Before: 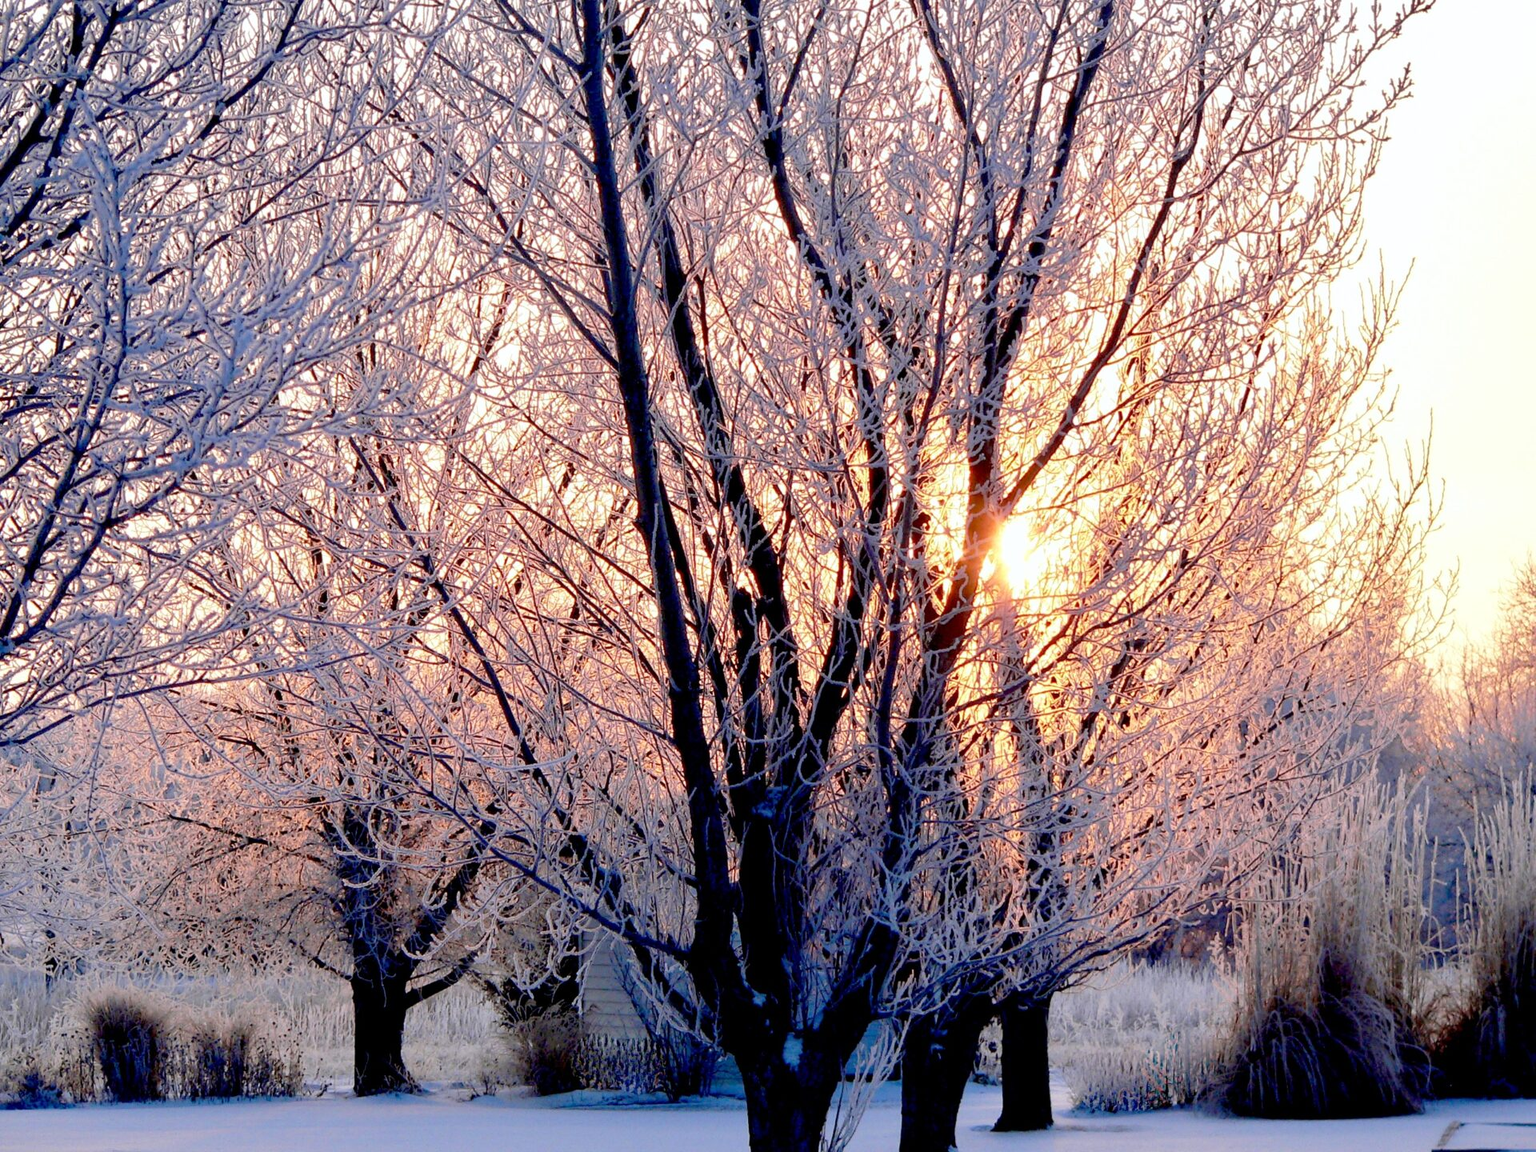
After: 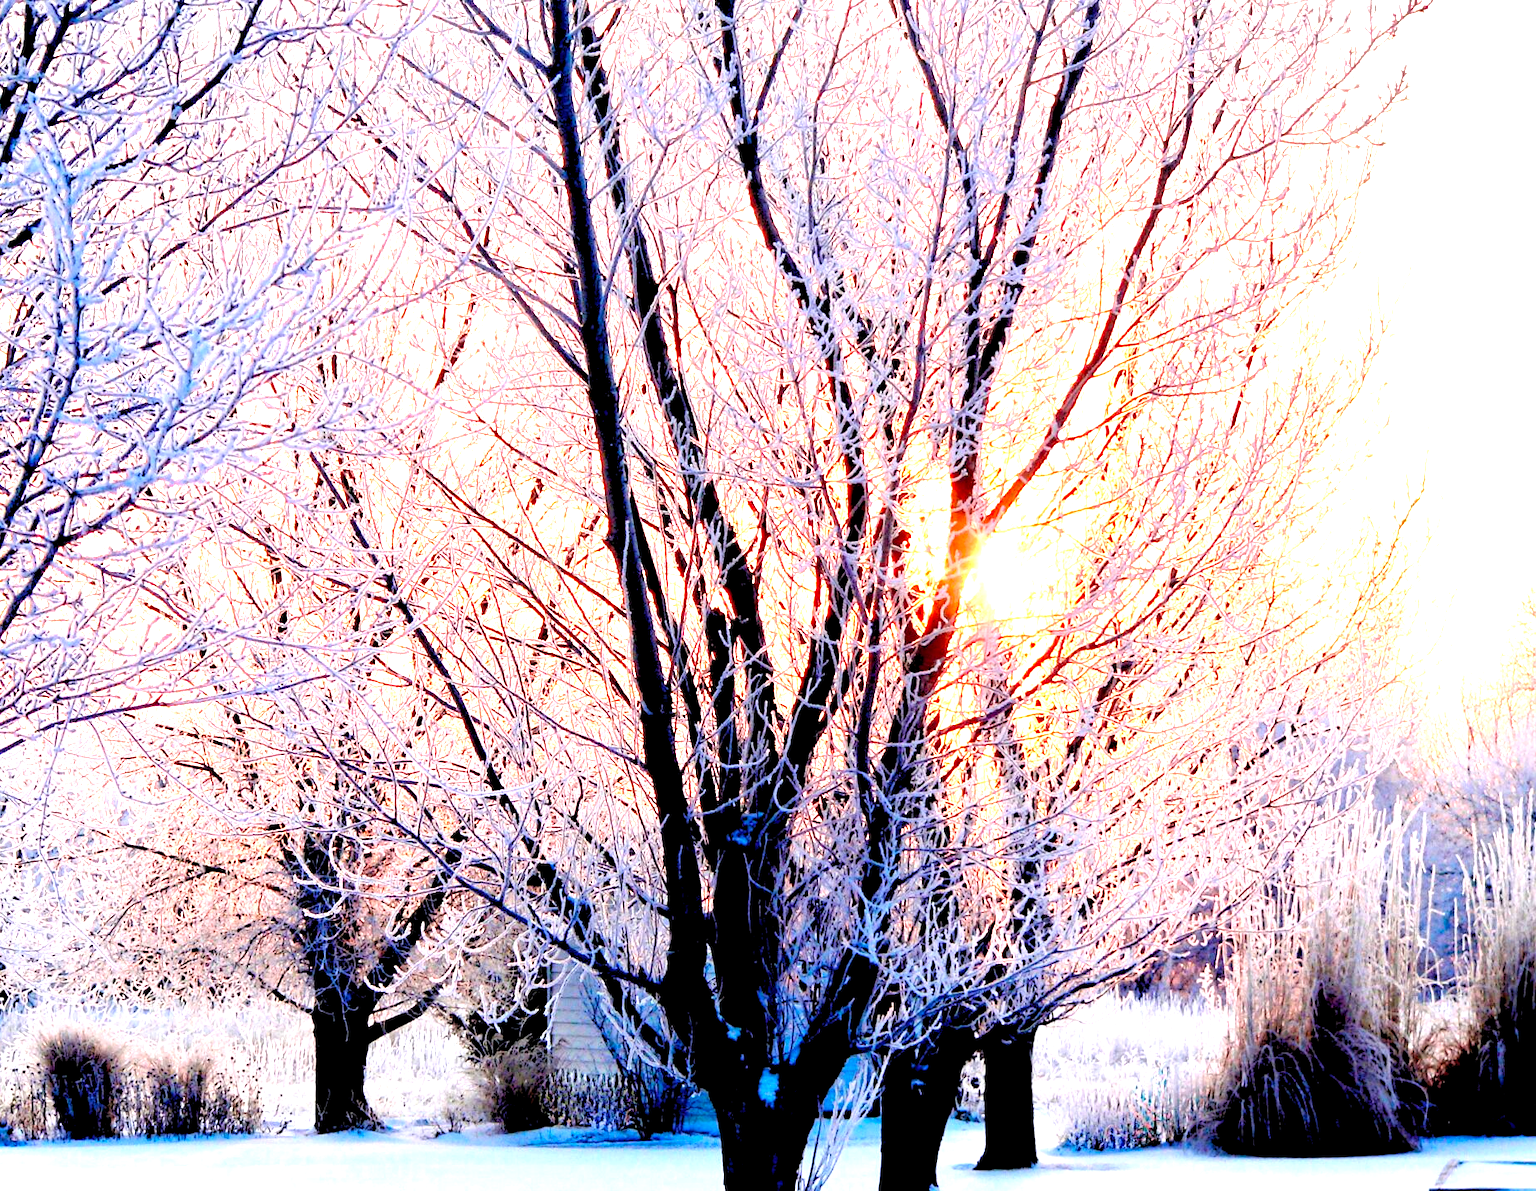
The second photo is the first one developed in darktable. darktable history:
rgb levels: levels [[0.01, 0.419, 0.839], [0, 0.5, 1], [0, 0.5, 1]]
crop and rotate: left 3.238%
exposure: black level correction 0, exposure 1.45 EV, compensate exposure bias true, compensate highlight preservation false
